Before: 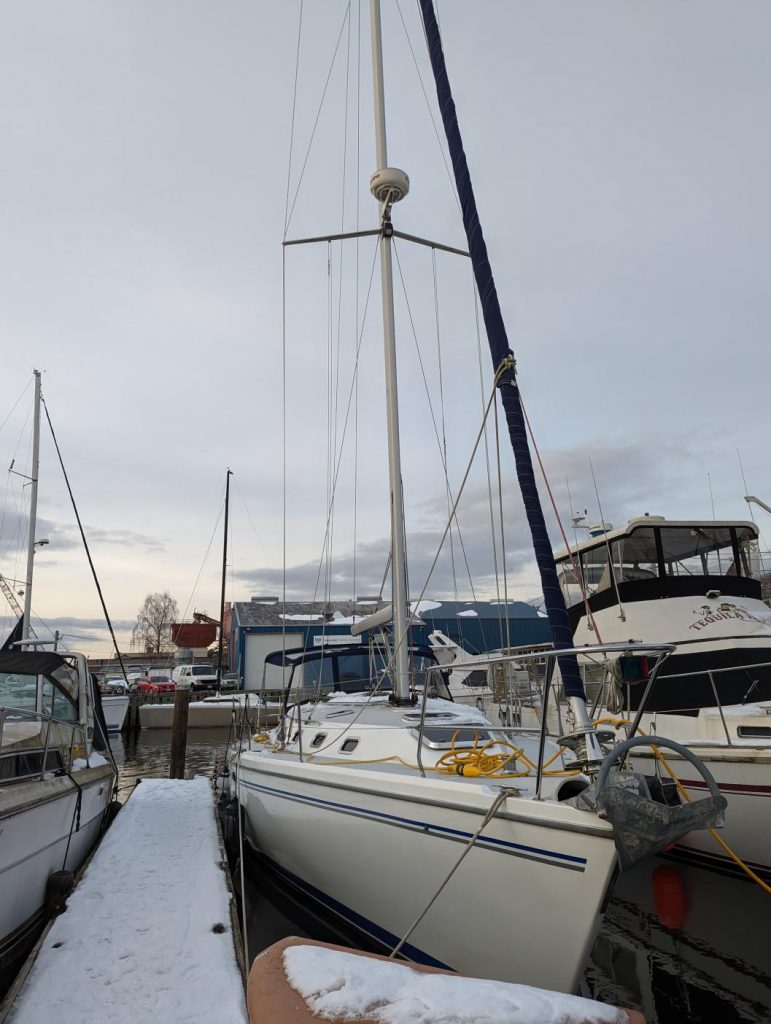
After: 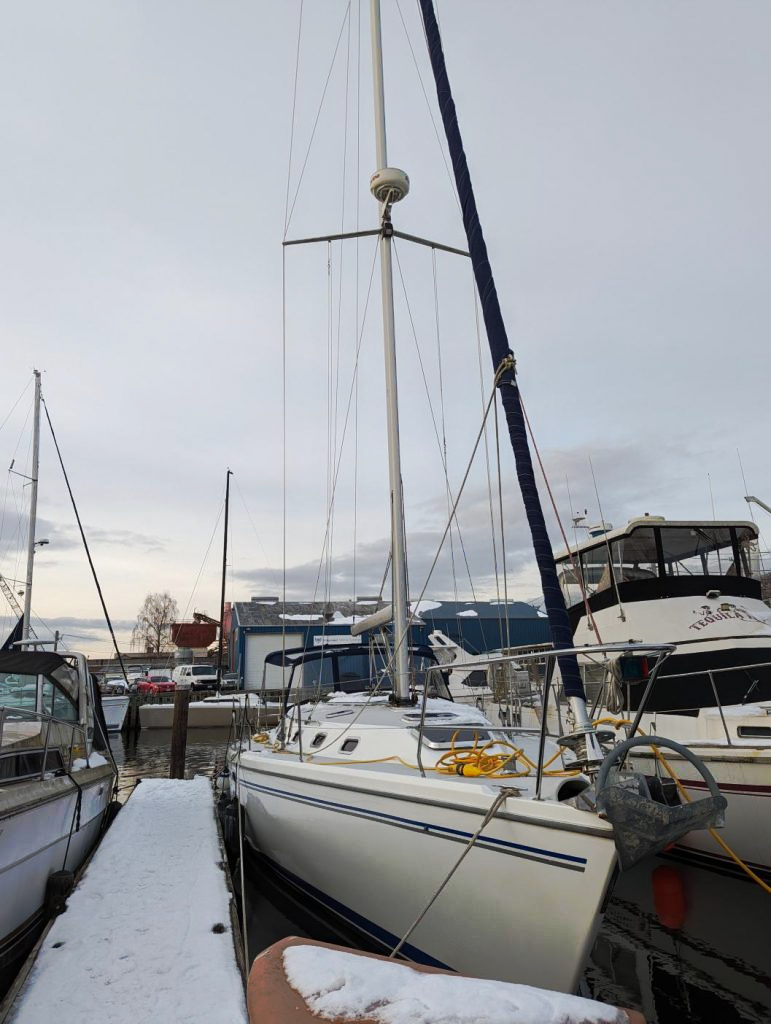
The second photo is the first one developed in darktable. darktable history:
rotate and perspective: automatic cropping original format, crop left 0, crop top 0
tone curve: curves: ch0 [(0, 0) (0.003, 0.003) (0.011, 0.011) (0.025, 0.024) (0.044, 0.044) (0.069, 0.068) (0.1, 0.098) (0.136, 0.133) (0.177, 0.174) (0.224, 0.22) (0.277, 0.272) (0.335, 0.329) (0.399, 0.392) (0.468, 0.46) (0.543, 0.607) (0.623, 0.676) (0.709, 0.75) (0.801, 0.828) (0.898, 0.912) (1, 1)], preserve colors none
